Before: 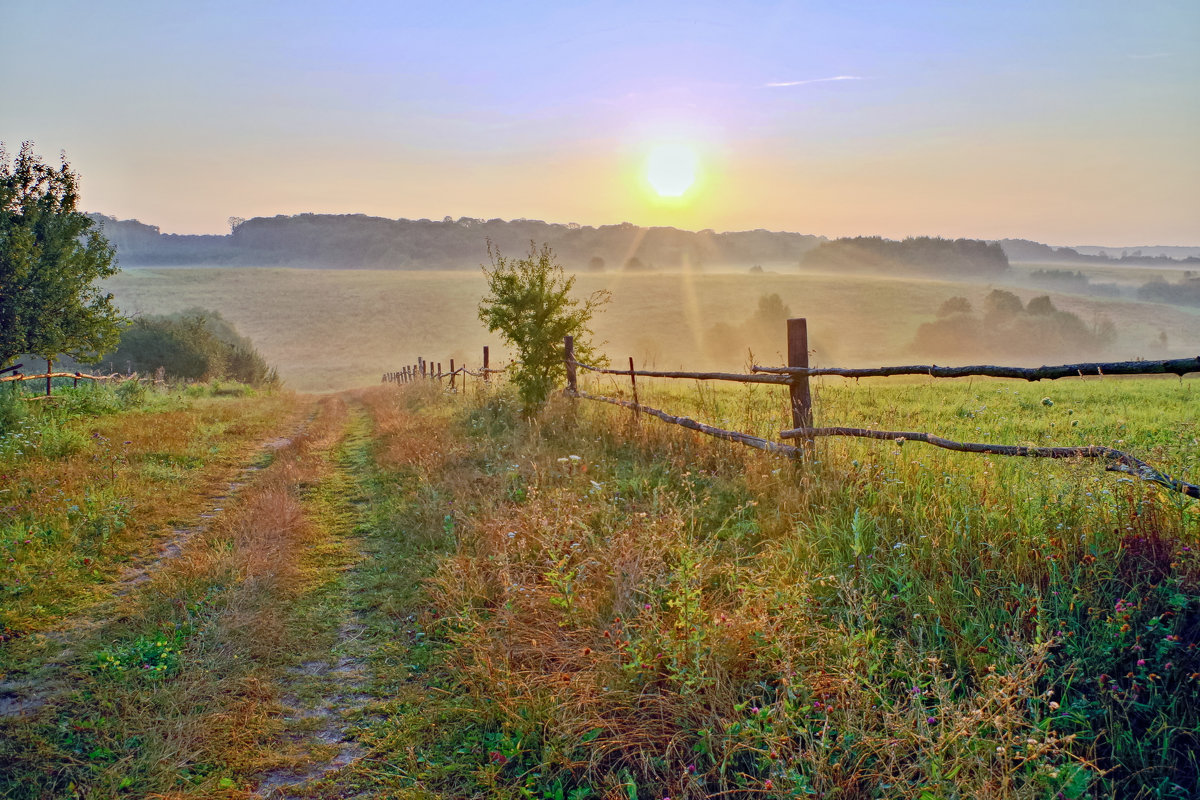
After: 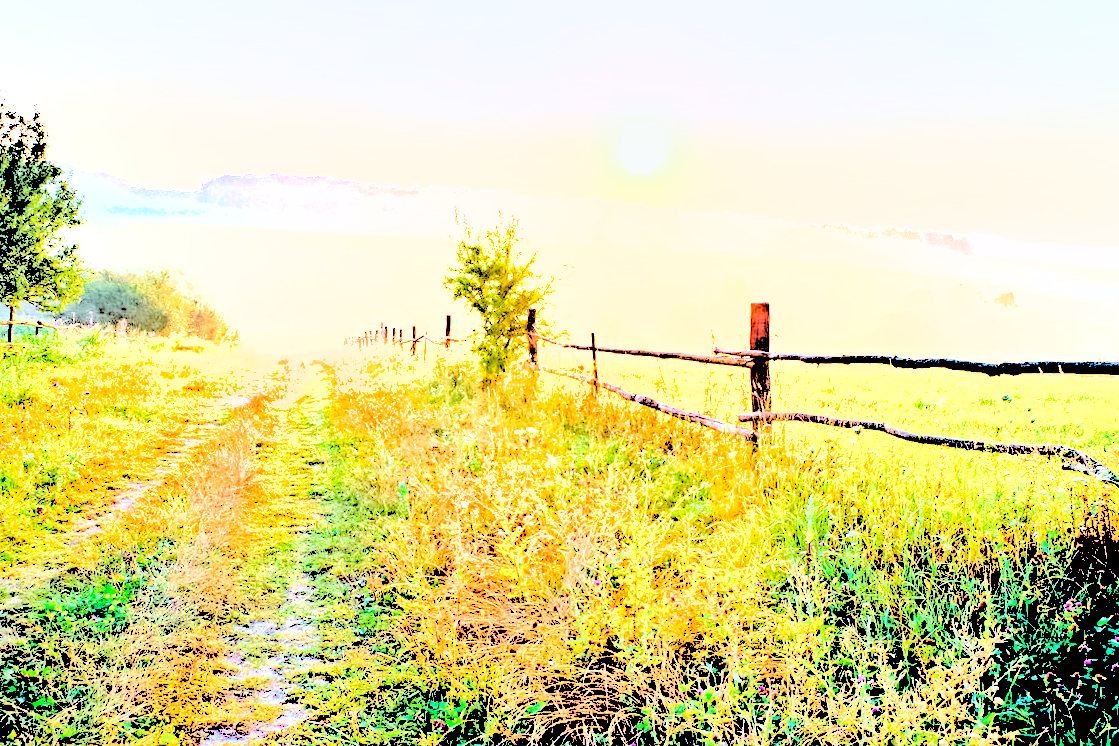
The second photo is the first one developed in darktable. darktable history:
shadows and highlights: low approximation 0.01, soften with gaussian
levels: levels [0.246, 0.256, 0.506]
crop and rotate: angle -2.8°
